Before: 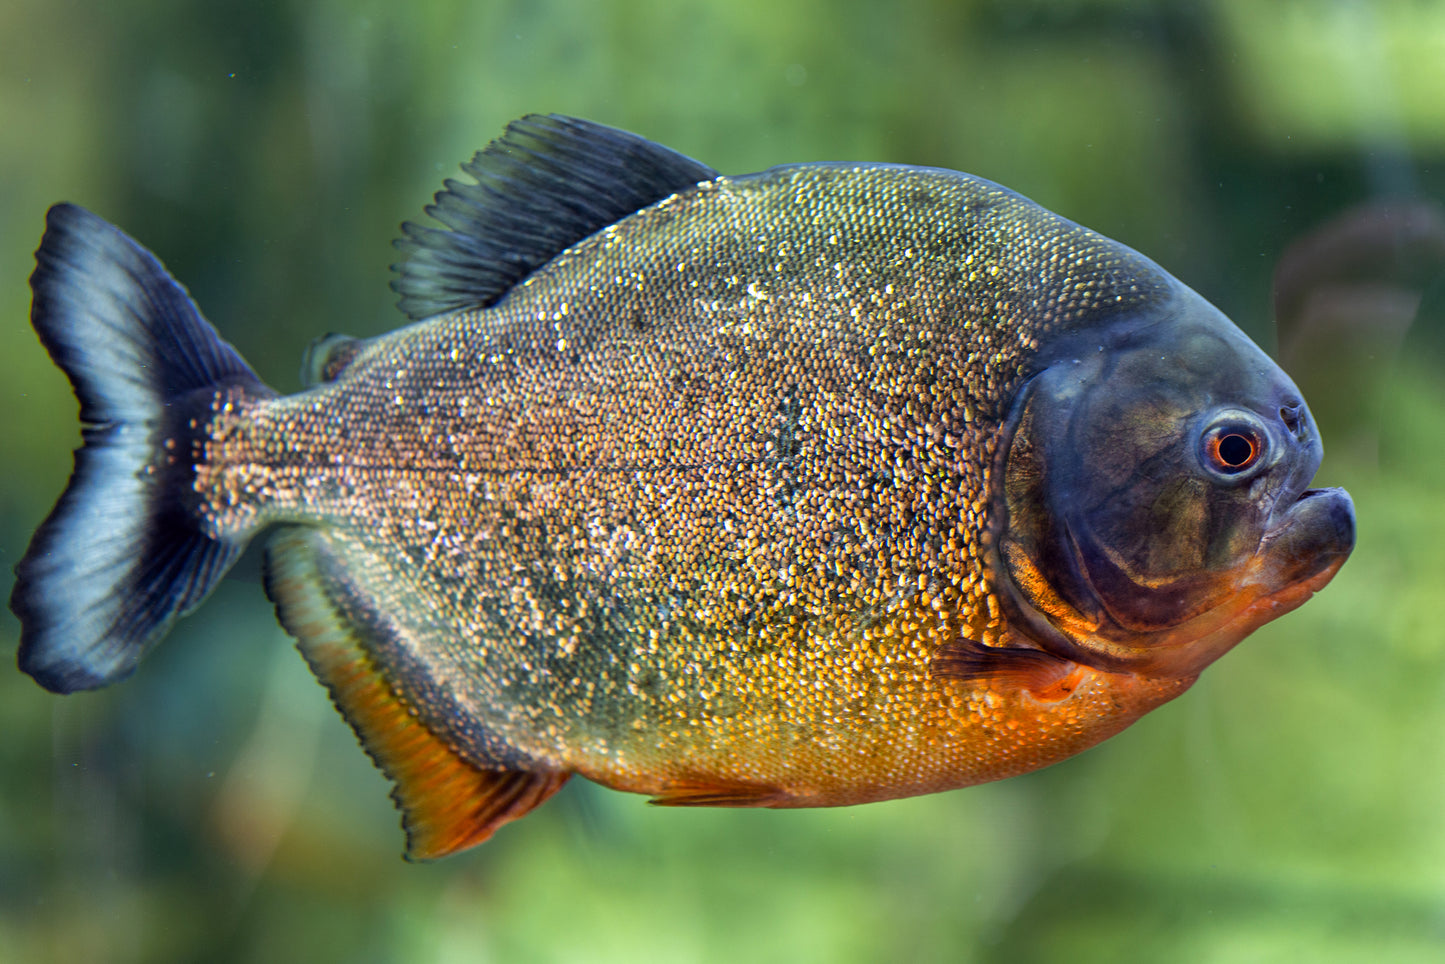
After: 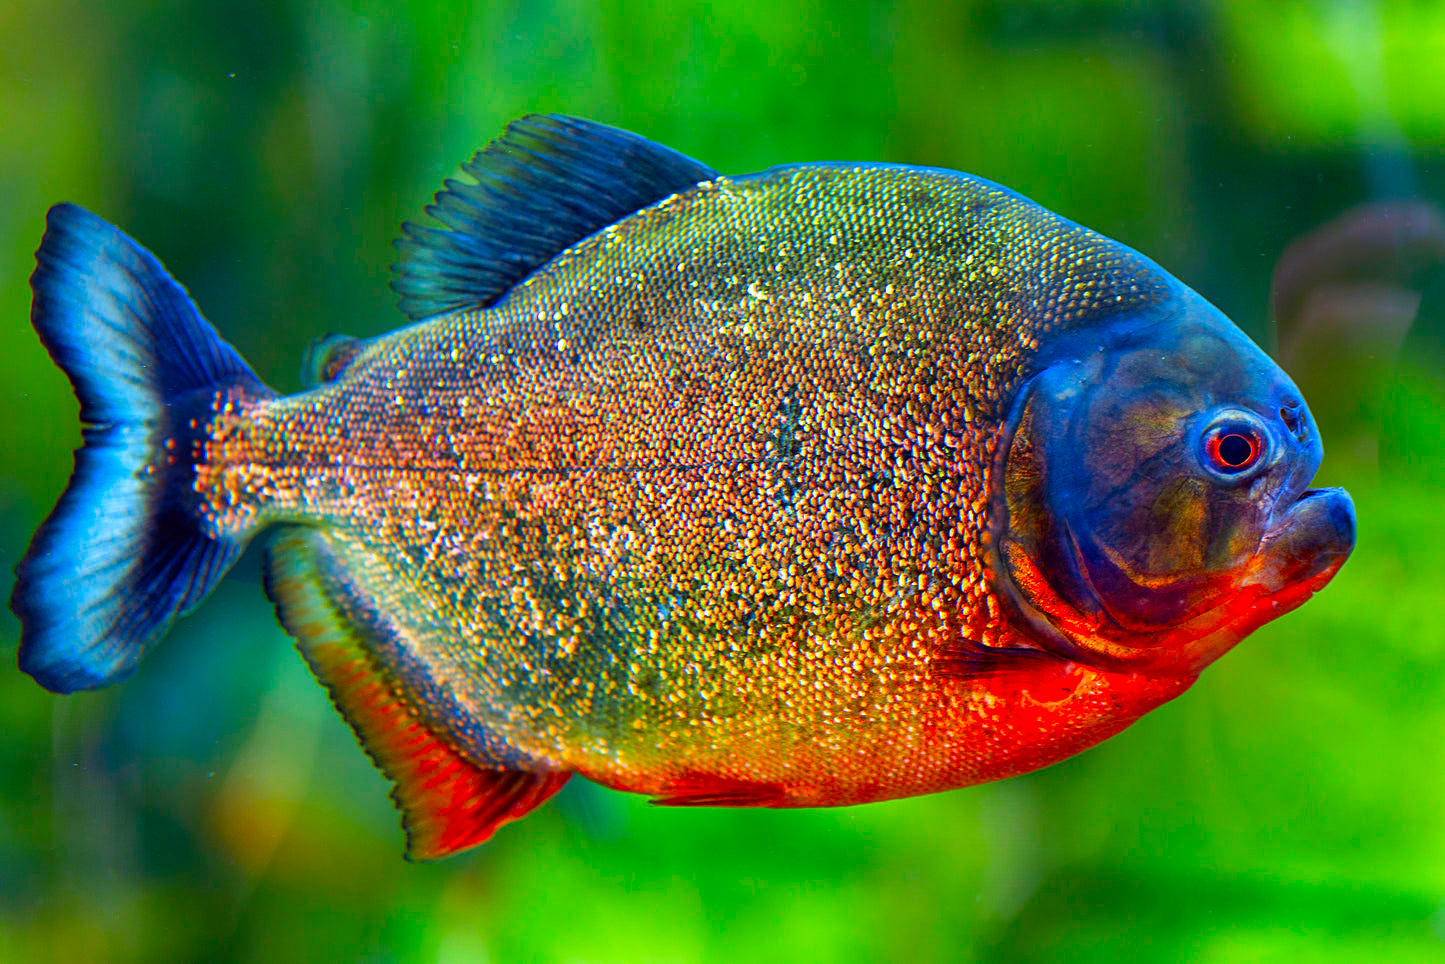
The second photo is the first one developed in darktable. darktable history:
sharpen: amount 0.214
color correction: highlights a* 1.63, highlights b* -1.71, saturation 2.43
